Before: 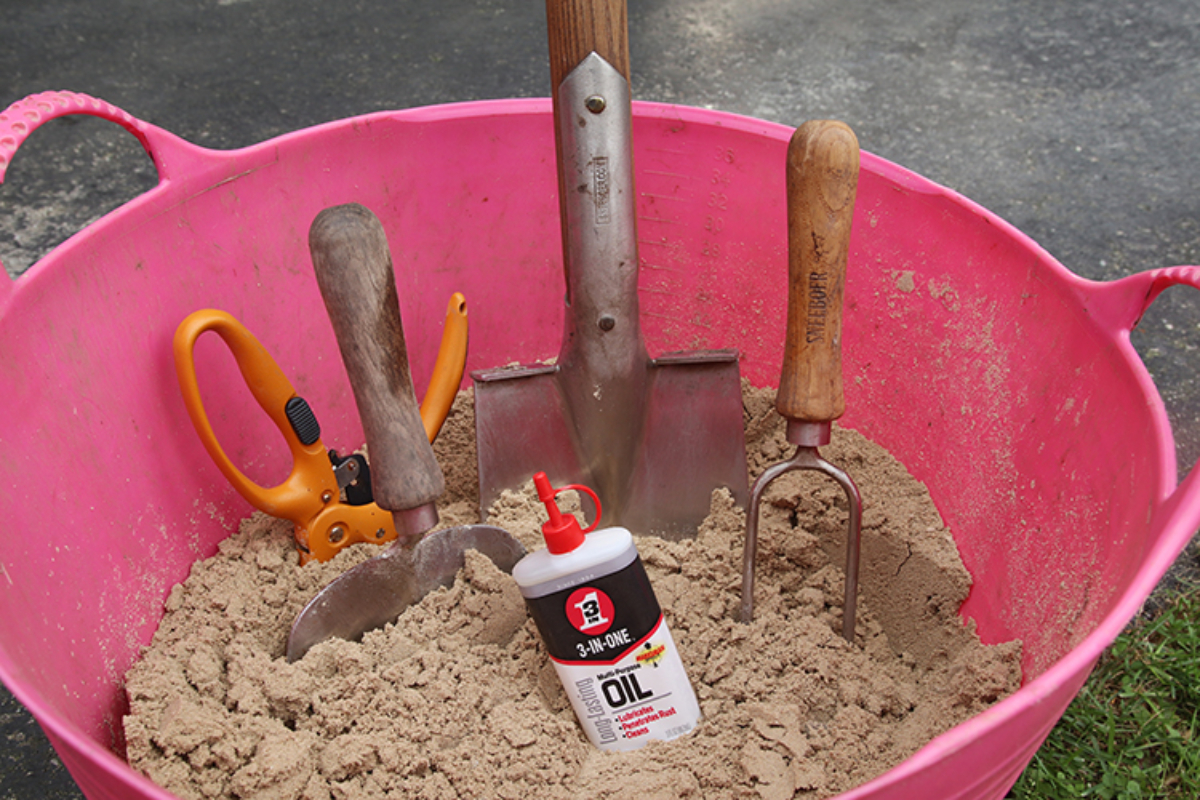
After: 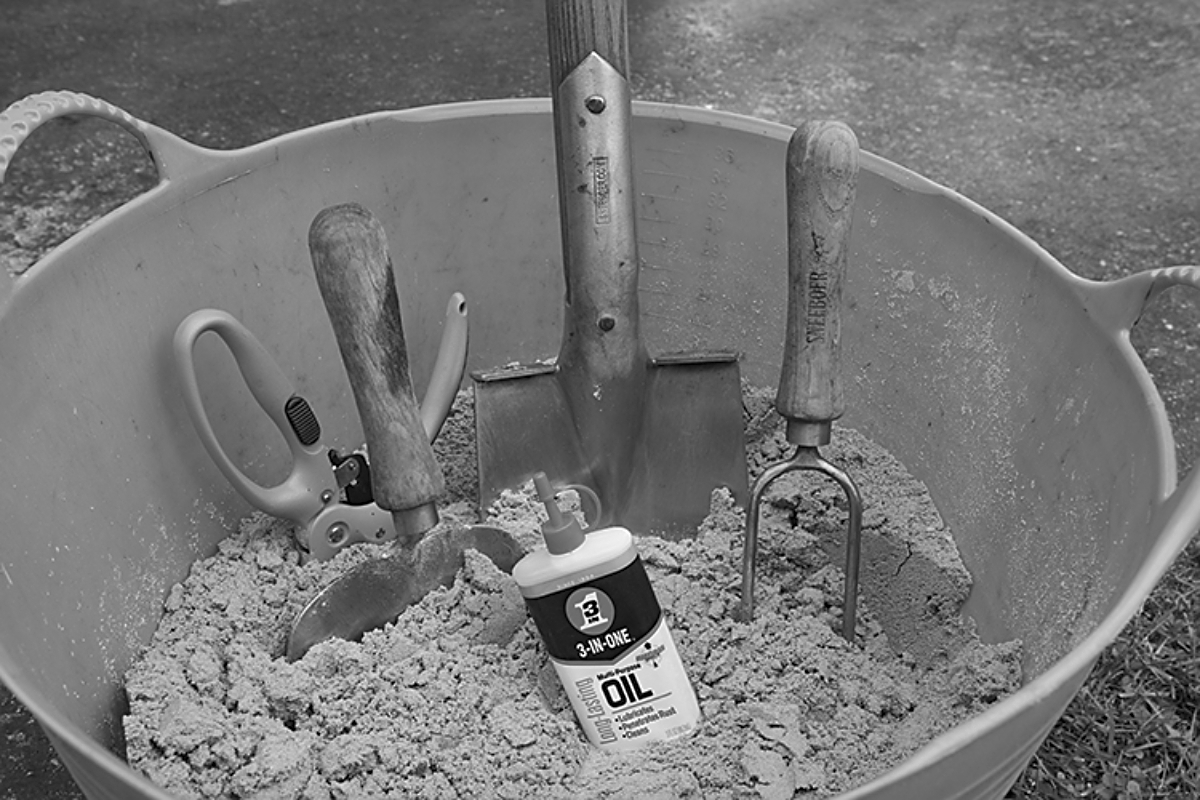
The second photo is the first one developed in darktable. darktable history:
sharpen: on, module defaults
shadows and highlights: radius 125.46, shadows 30.51, highlights -30.51, low approximation 0.01, soften with gaussian
monochrome: on, module defaults
